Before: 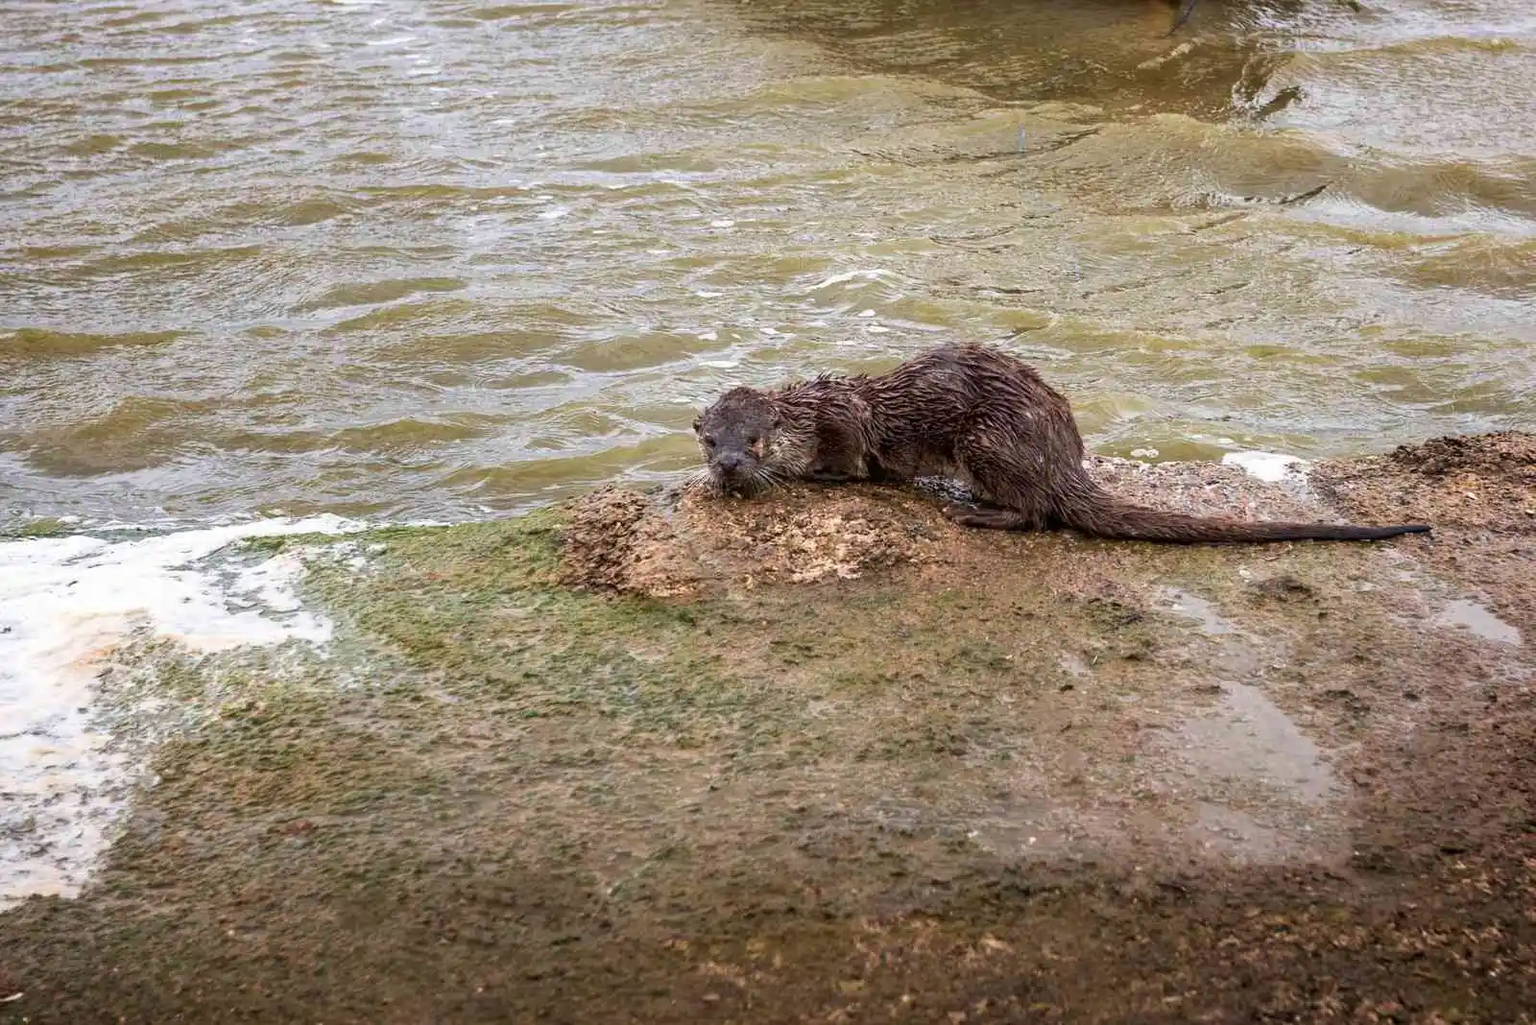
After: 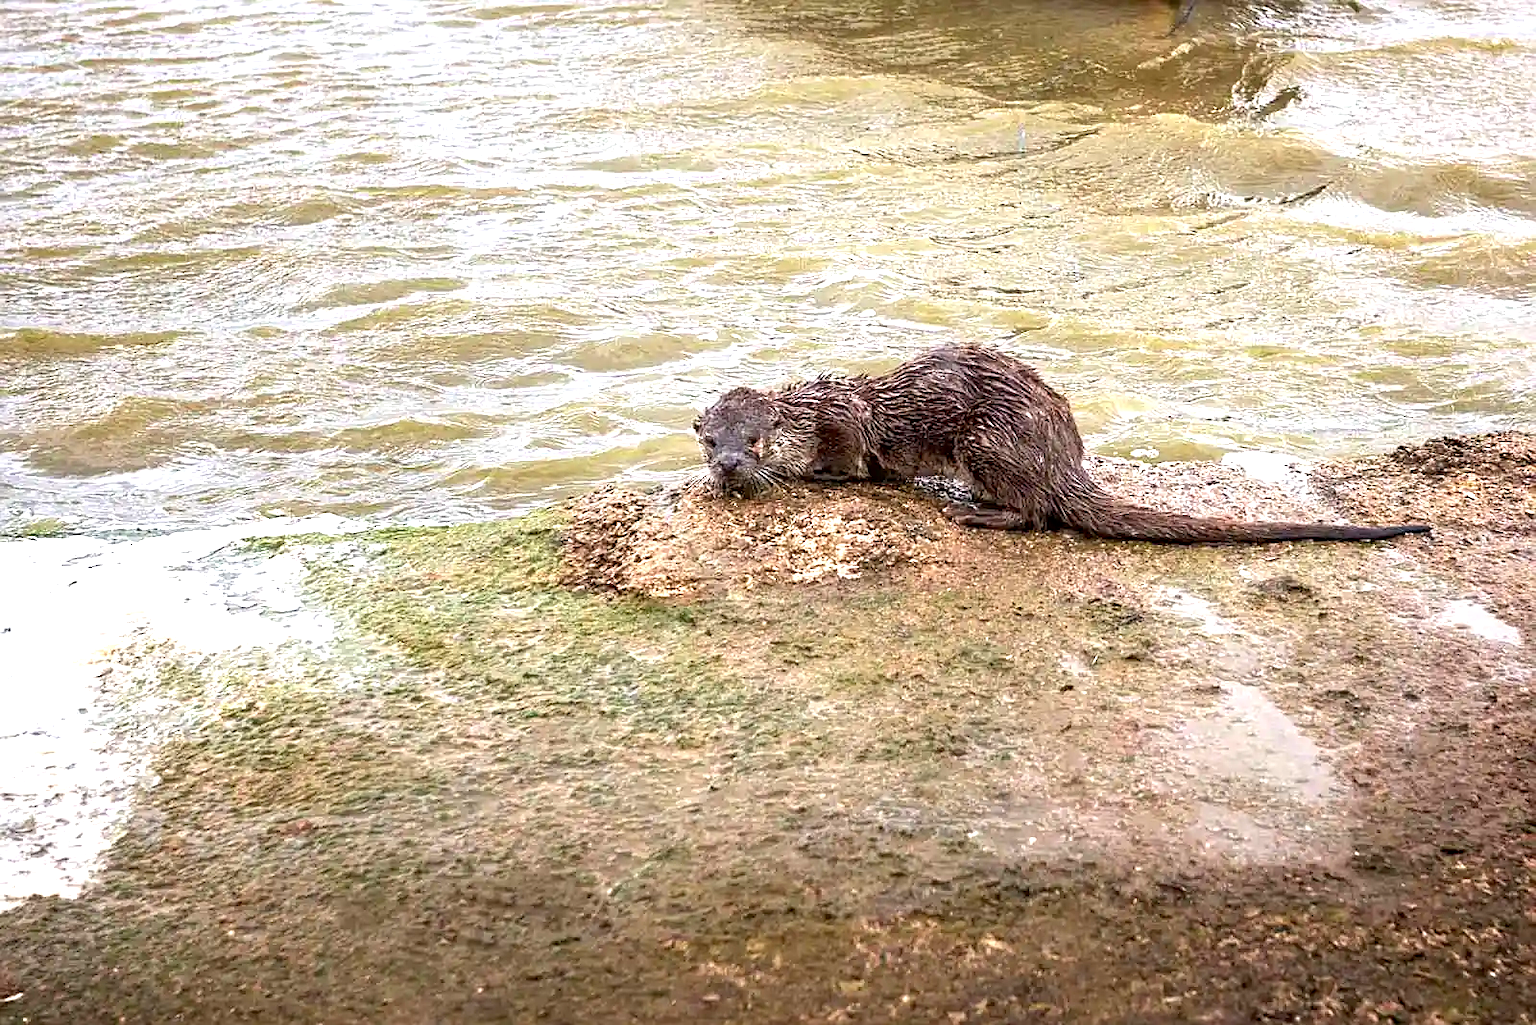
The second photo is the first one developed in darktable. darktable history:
sharpen: on, module defaults
exposure: black level correction 0.002, exposure 1 EV, compensate highlight preservation false
